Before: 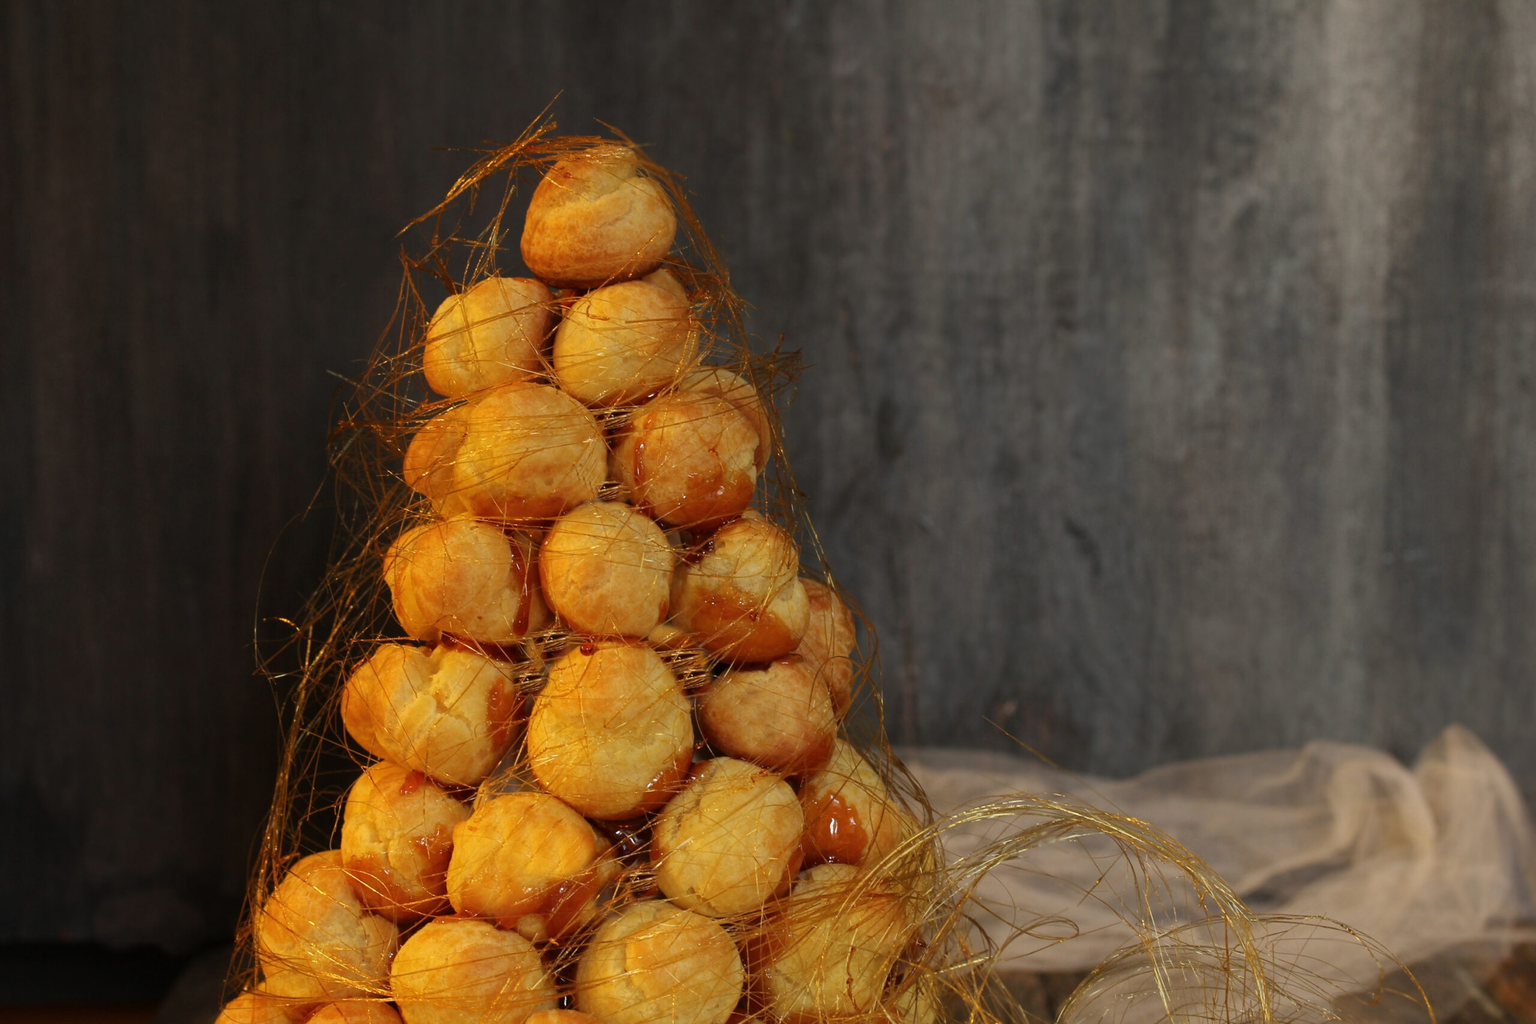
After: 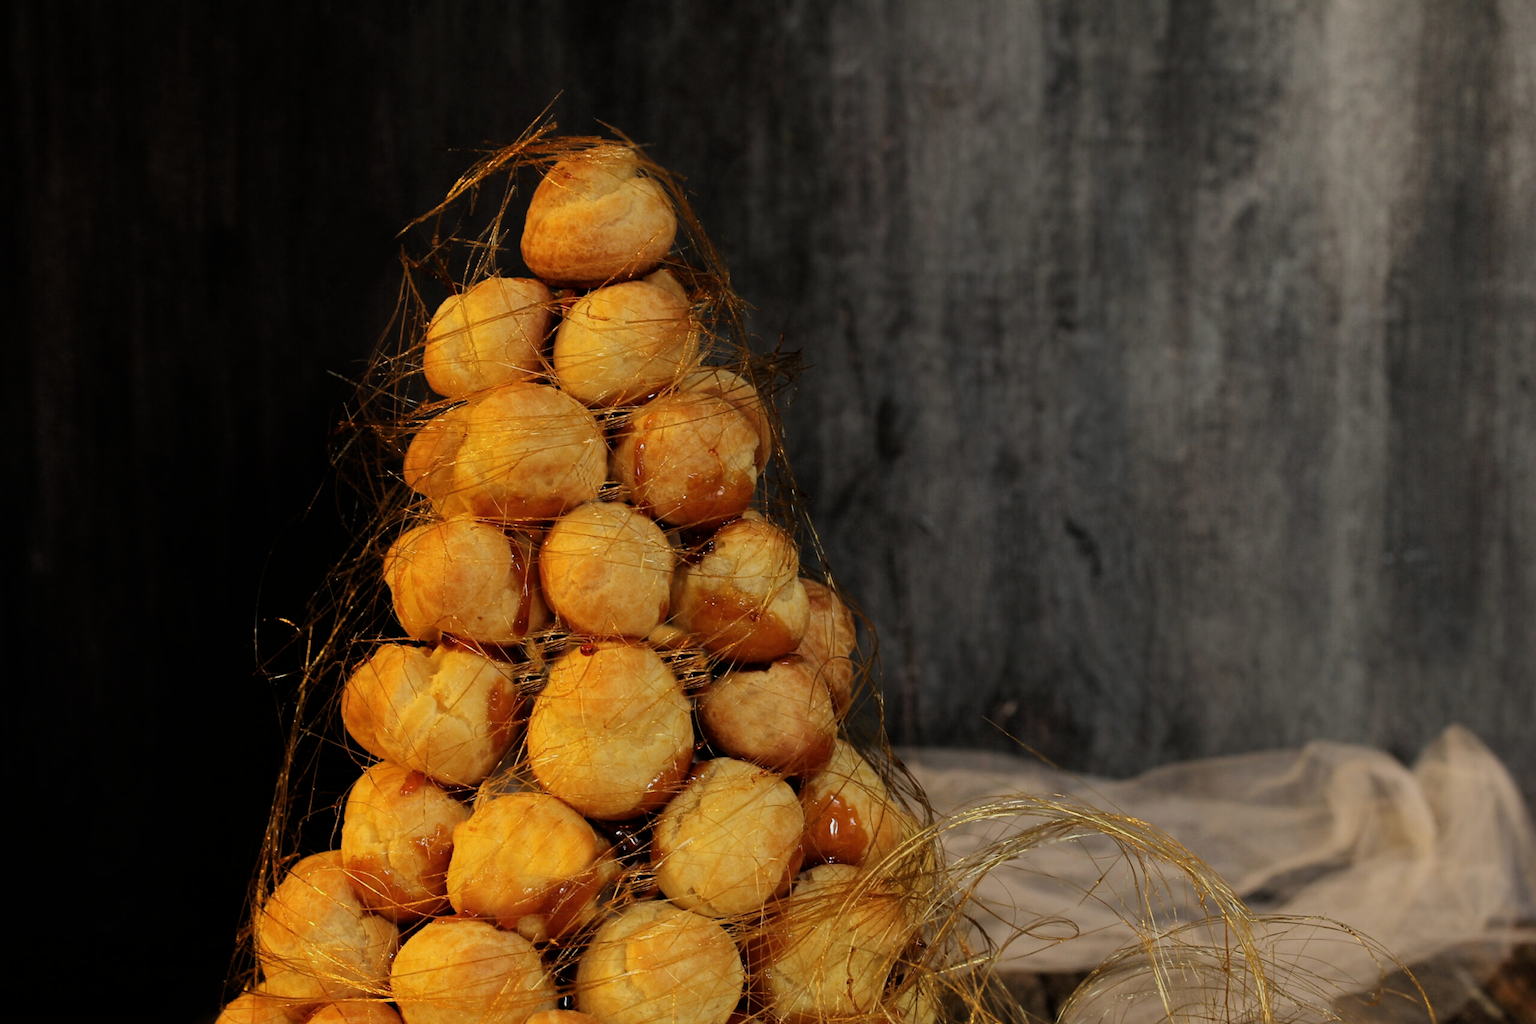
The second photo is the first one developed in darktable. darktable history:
filmic rgb: black relative exposure -5.14 EV, white relative exposure 3.52 EV, threshold 3.05 EV, hardness 3.17, contrast 1.188, highlights saturation mix -49.16%, enable highlight reconstruction true
